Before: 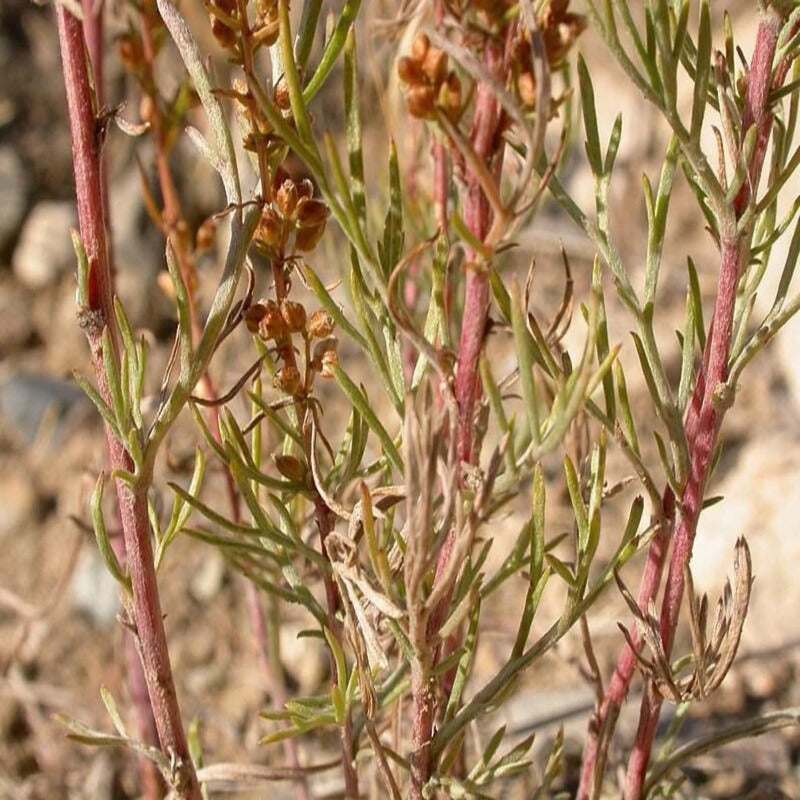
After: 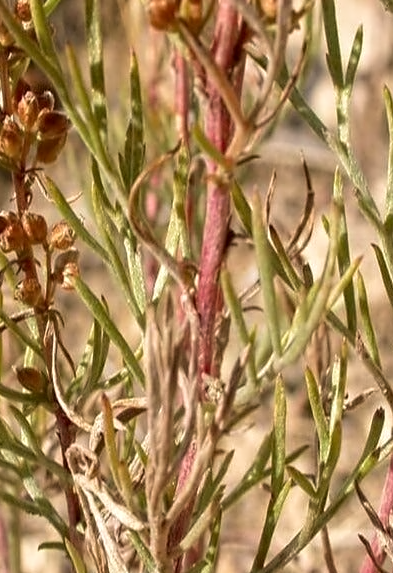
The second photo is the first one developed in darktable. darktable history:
contrast equalizer: octaves 7, y [[0.5, 0.542, 0.583, 0.625, 0.667, 0.708], [0.5 ×6], [0.5 ×6], [0, 0.033, 0.067, 0.1, 0.133, 0.167], [0, 0.05, 0.1, 0.15, 0.2, 0.25]], mix 0.314
crop: left 32.46%, top 11.004%, right 18.392%, bottom 17.369%
velvia: strength 16.65%
local contrast: highlights 105%, shadows 101%, detail 120%, midtone range 0.2
